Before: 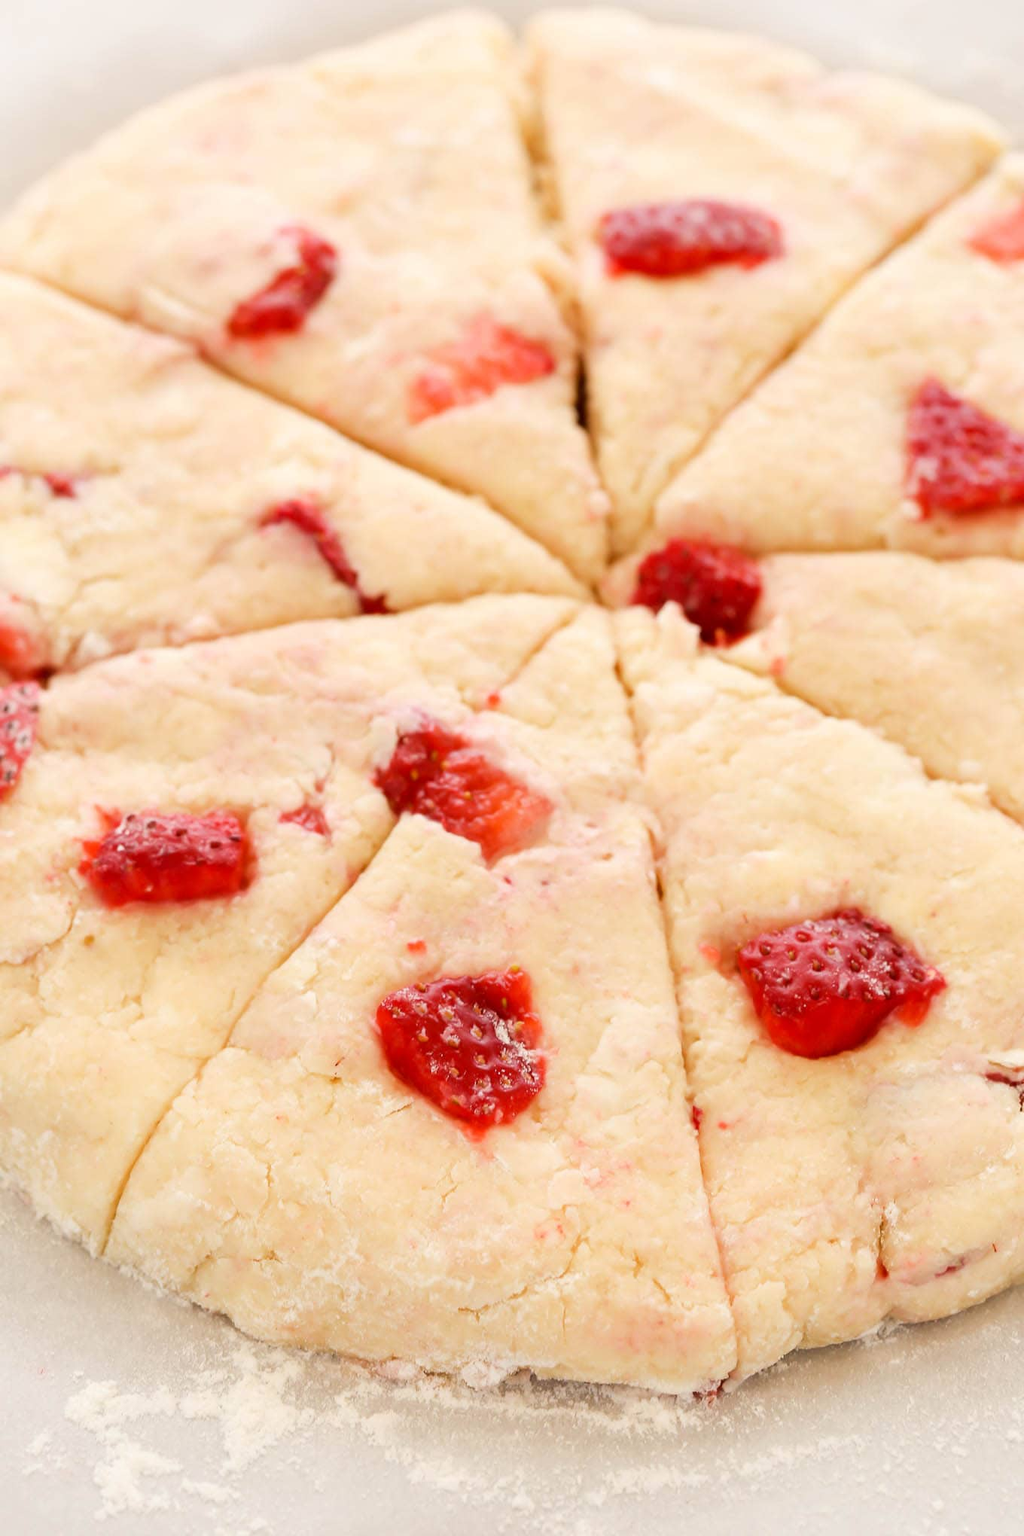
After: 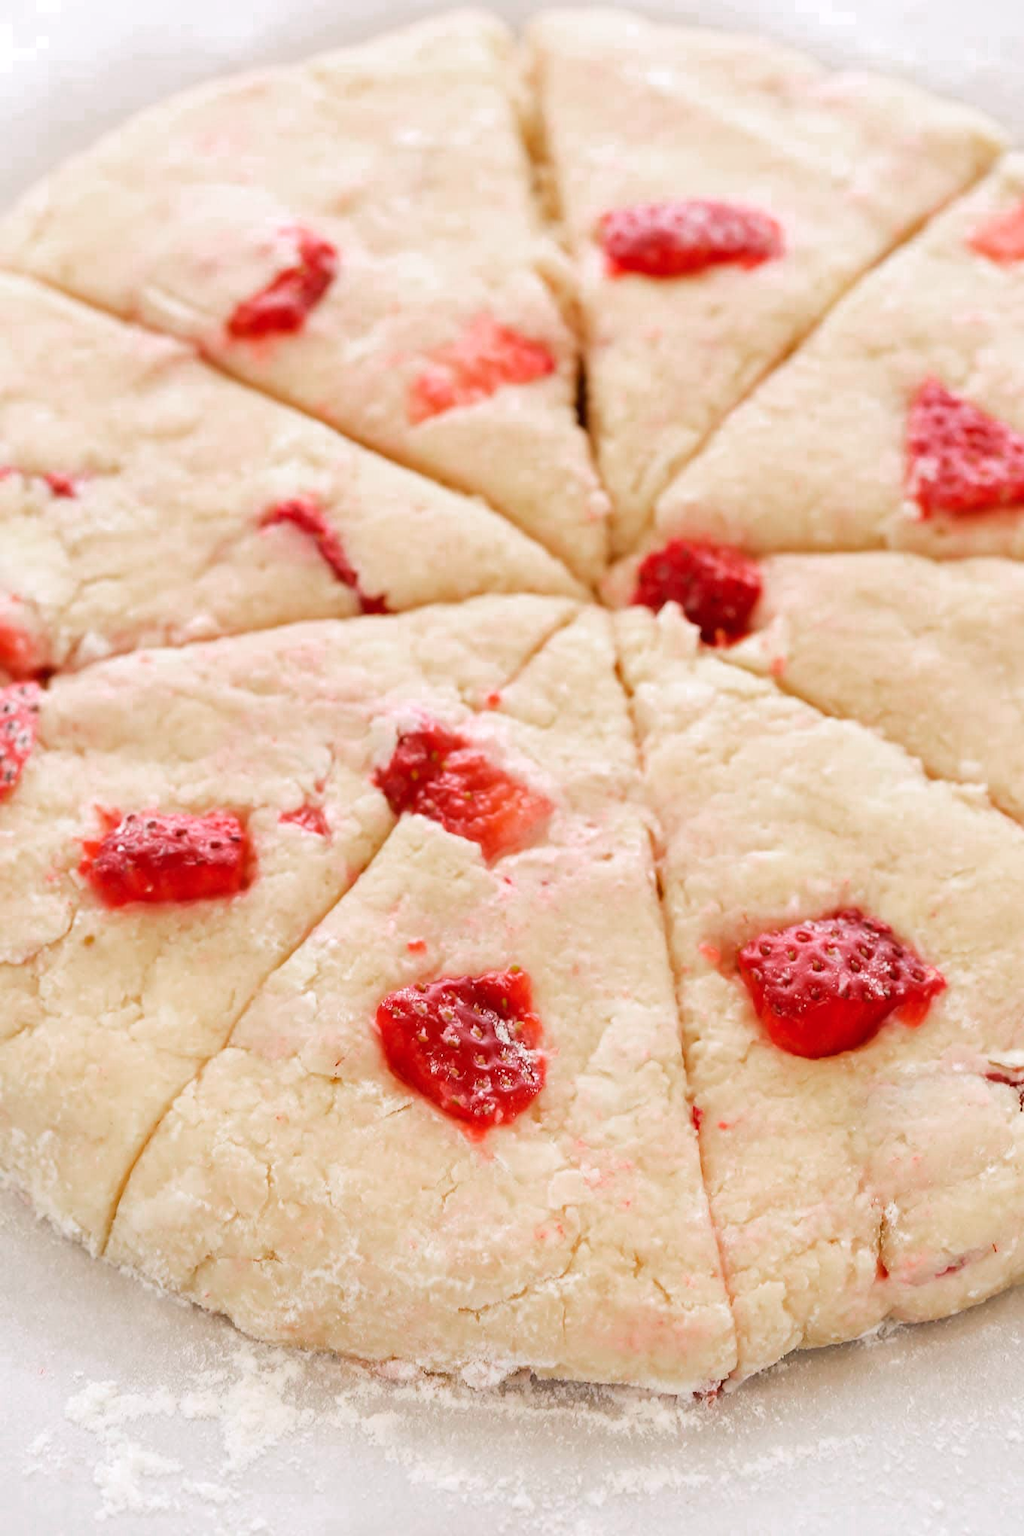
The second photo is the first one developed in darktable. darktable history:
color zones: curves: ch0 [(0.203, 0.433) (0.607, 0.517) (0.697, 0.696) (0.705, 0.897)]
color correction: highlights a* -0.122, highlights b* -5.86, shadows a* -0.12, shadows b* -0.144
